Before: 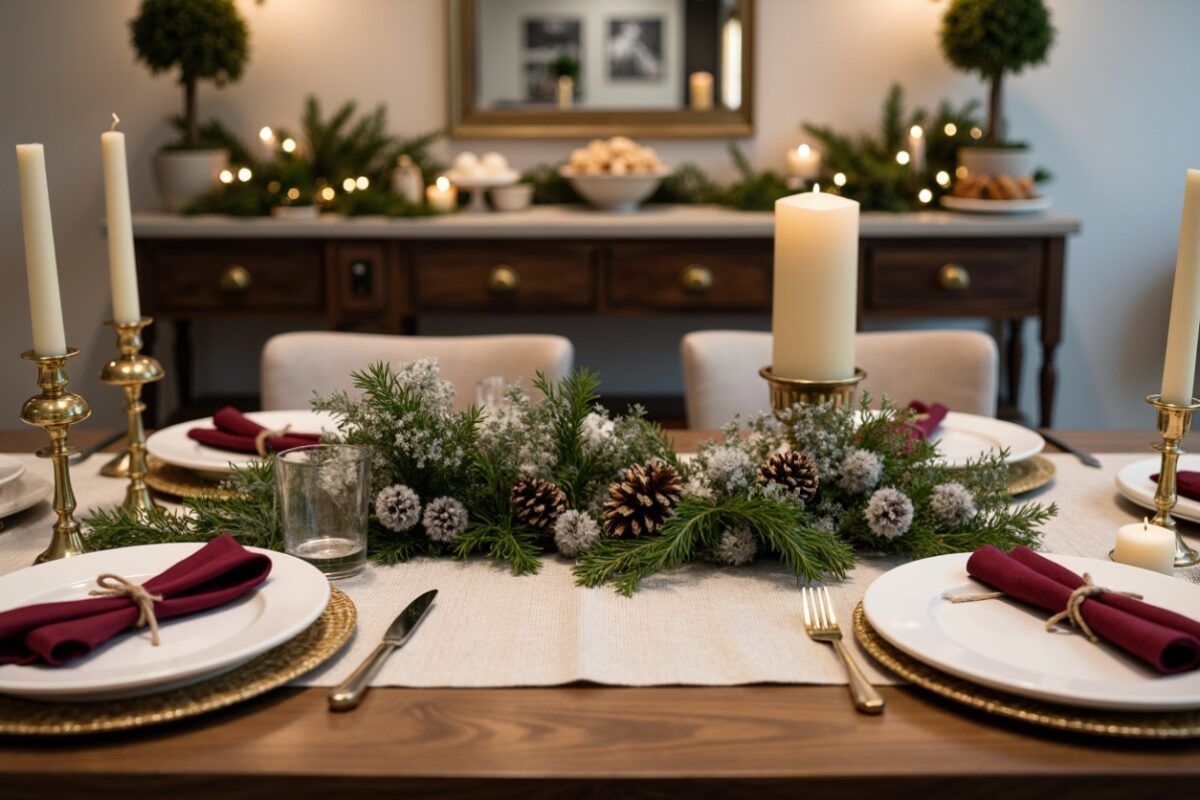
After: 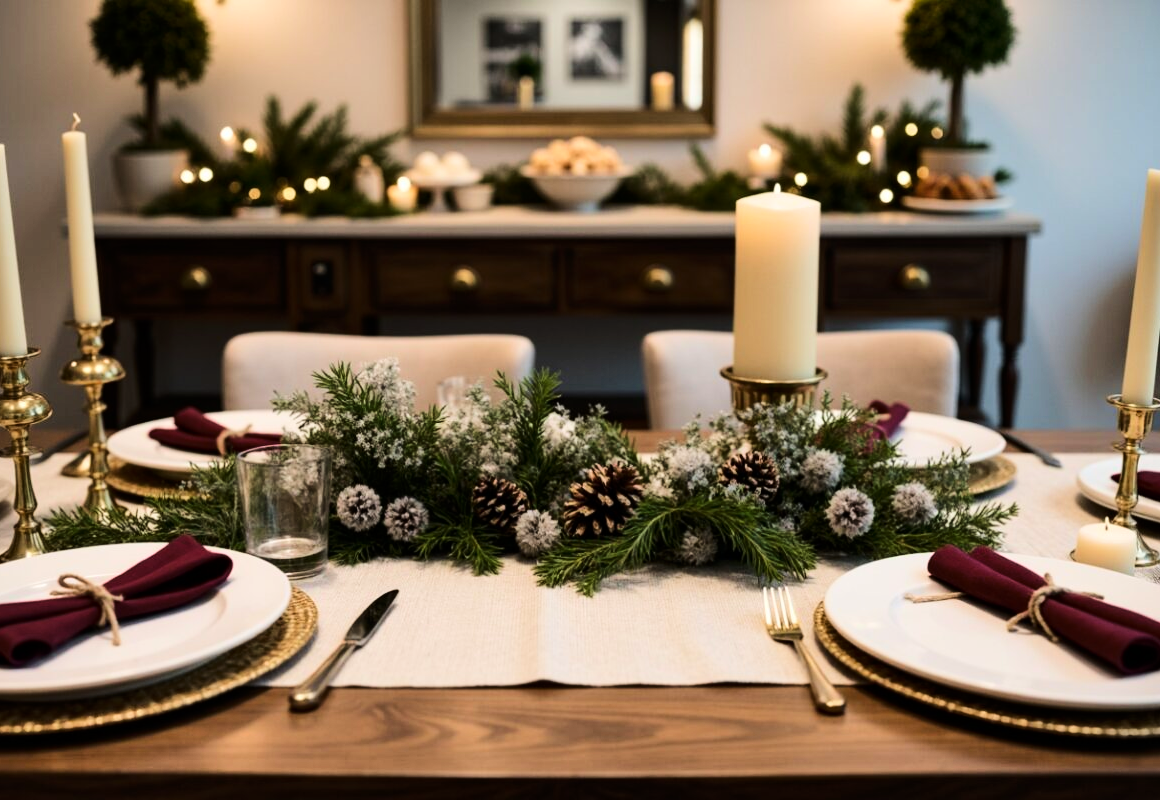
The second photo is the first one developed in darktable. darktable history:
crop and rotate: left 3.272%
shadows and highlights: low approximation 0.01, soften with gaussian
tone curve: curves: ch0 [(0, 0) (0.033, 0.016) (0.171, 0.127) (0.33, 0.331) (0.432, 0.475) (0.601, 0.665) (0.843, 0.876) (1, 1)]; ch1 [(0, 0) (0.339, 0.349) (0.445, 0.42) (0.476, 0.47) (0.501, 0.499) (0.516, 0.525) (0.548, 0.563) (0.584, 0.633) (0.728, 0.746) (1, 1)]; ch2 [(0, 0) (0.327, 0.324) (0.417, 0.44) (0.46, 0.453) (0.502, 0.498) (0.517, 0.524) (0.53, 0.554) (0.579, 0.599) (0.745, 0.704) (1, 1)], color space Lab, linked channels, preserve colors none
velvia: strength 15.66%
contrast brightness saturation: contrast 0.144
